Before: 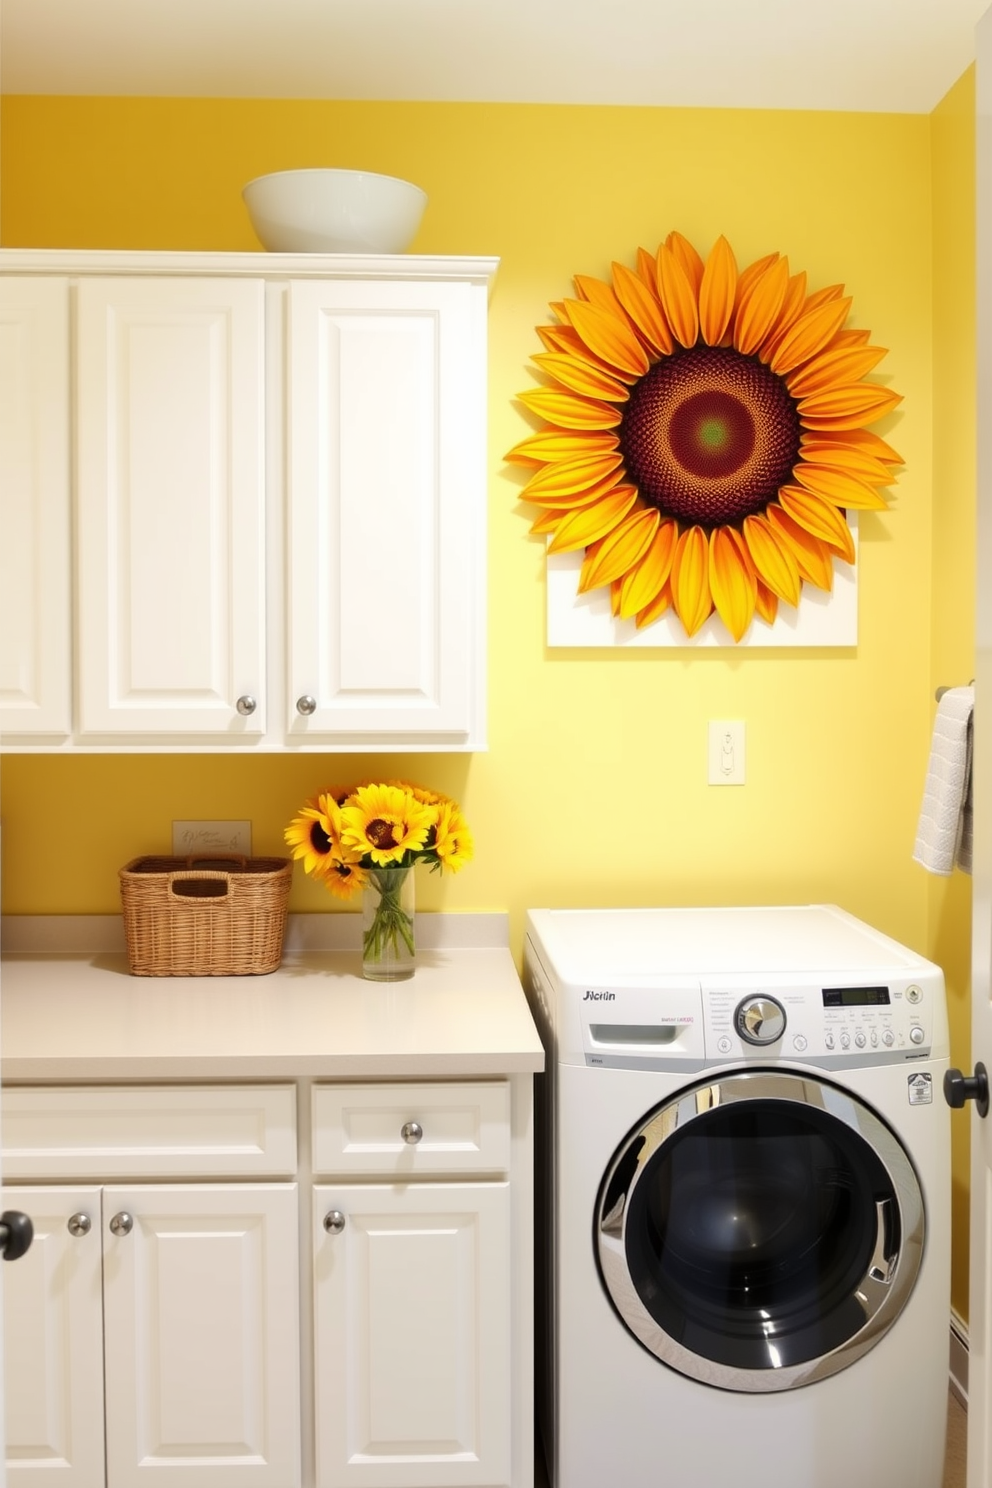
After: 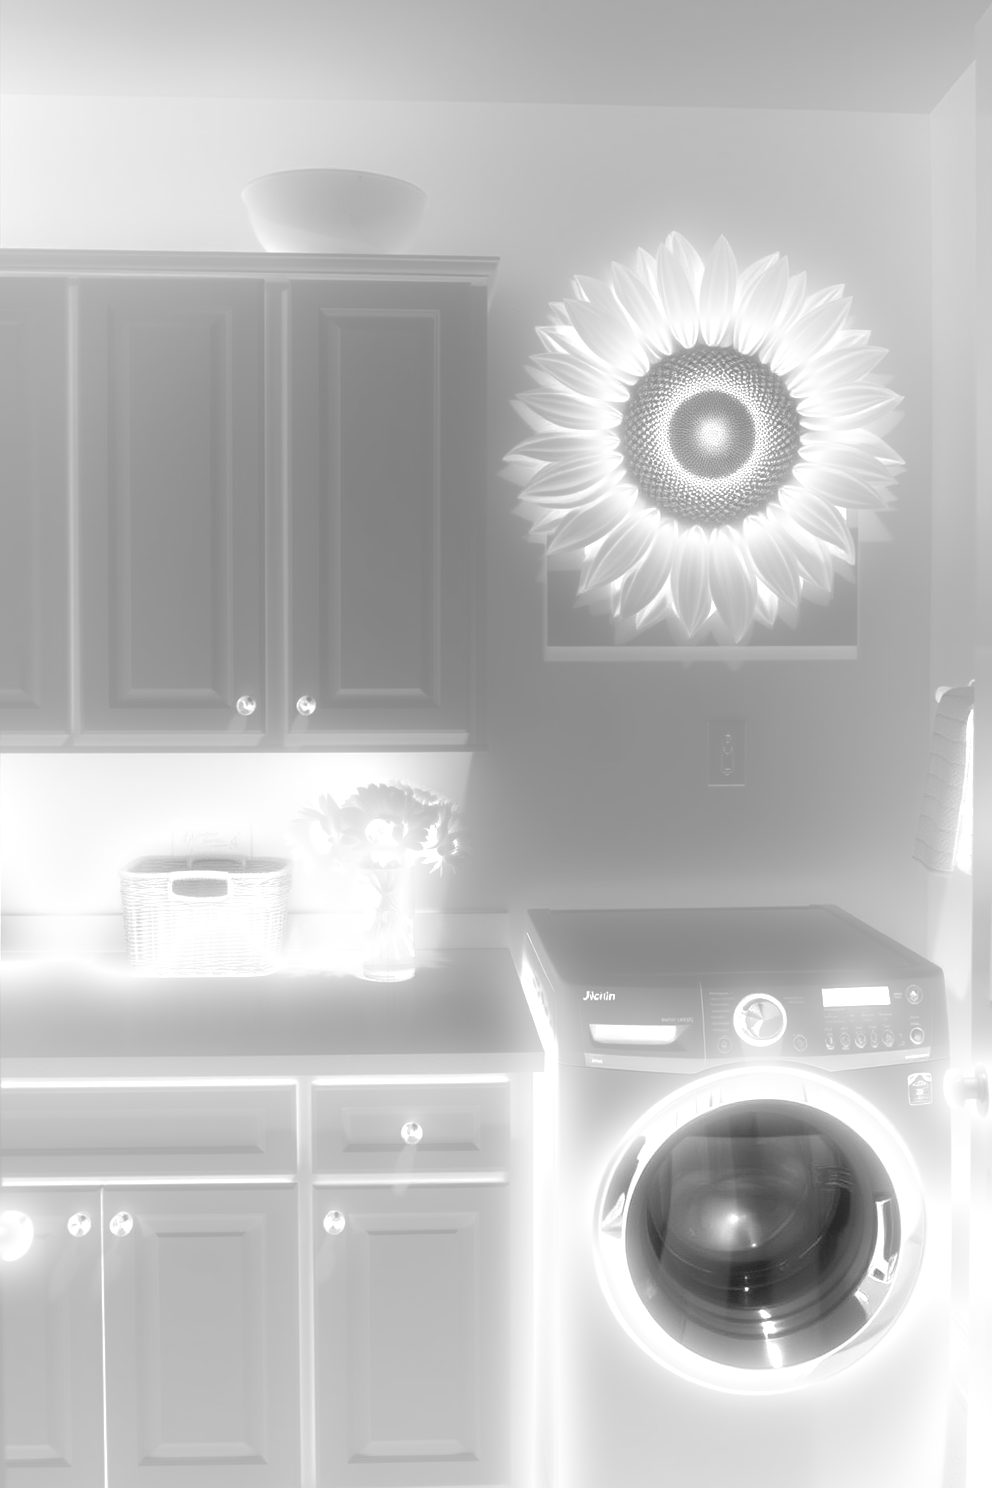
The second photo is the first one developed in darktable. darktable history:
color balance rgb: perceptual saturation grading › global saturation 10%, global vibrance 10%
exposure: exposure 2 EV, compensate exposure bias true, compensate highlight preservation false
monochrome: a 32, b 64, size 2.3
color balance: mode lift, gamma, gain (sRGB), lift [1, 1, 1.022, 1.026]
bloom: size 5%, threshold 95%, strength 15%
tone equalizer: -7 EV 0.13 EV, smoothing diameter 25%, edges refinement/feathering 10, preserve details guided filter
local contrast: on, module defaults
color correction: highlights a* 4.02, highlights b* 4.98, shadows a* -7.55, shadows b* 4.98
